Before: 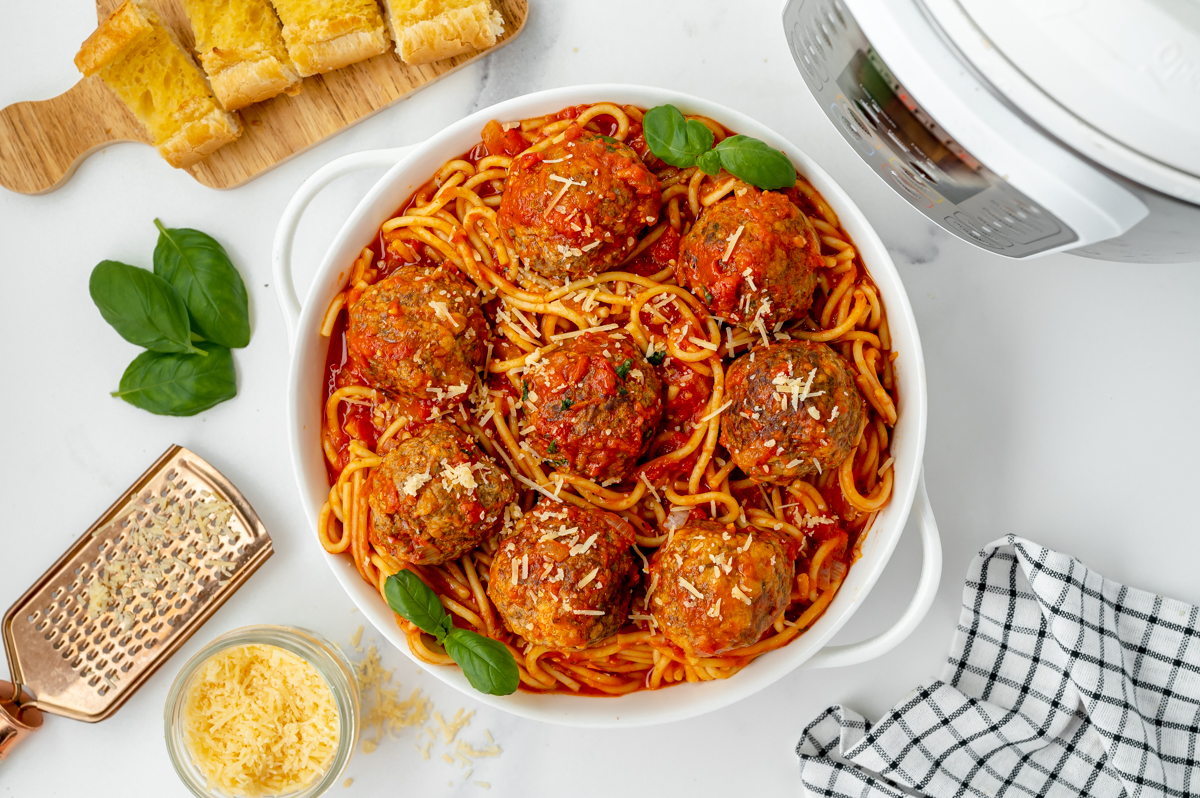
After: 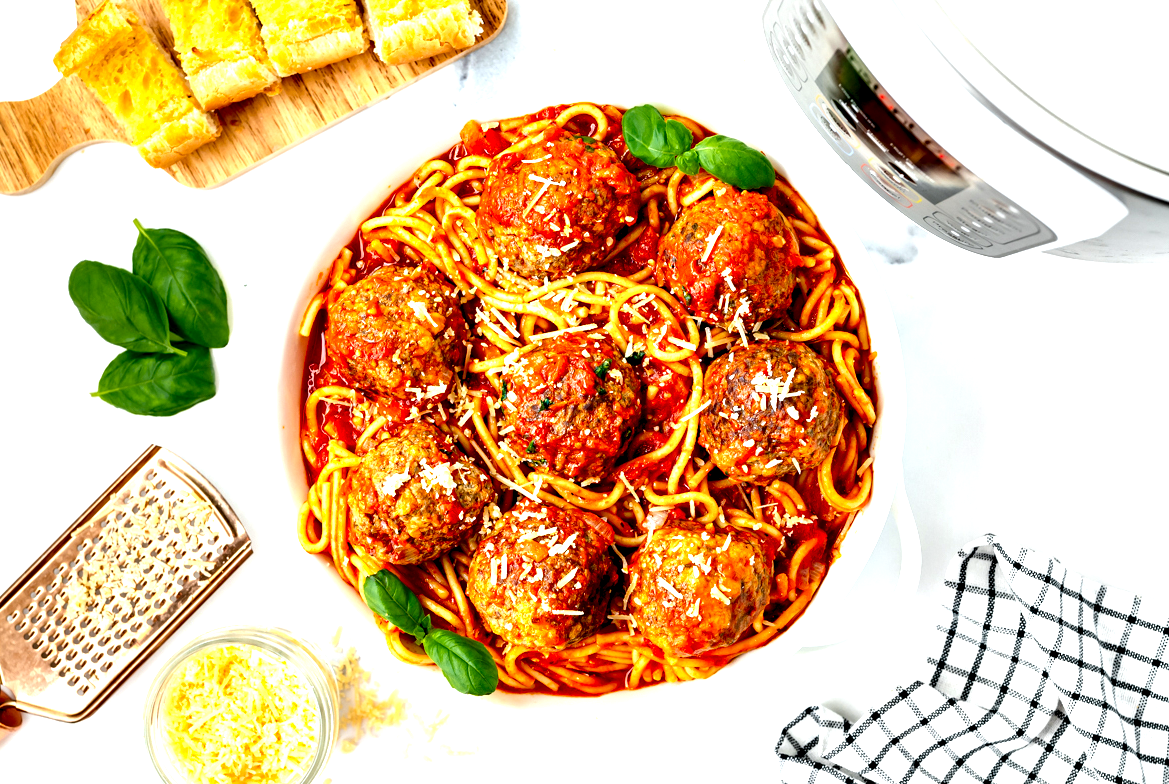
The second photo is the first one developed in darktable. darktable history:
contrast equalizer: octaves 7, y [[0.6 ×6], [0.55 ×6], [0 ×6], [0 ×6], [0 ×6]]
exposure: black level correction 0.001, exposure 1.129 EV, compensate highlight preservation false
crop and rotate: left 1.786%, right 0.749%, bottom 1.723%
